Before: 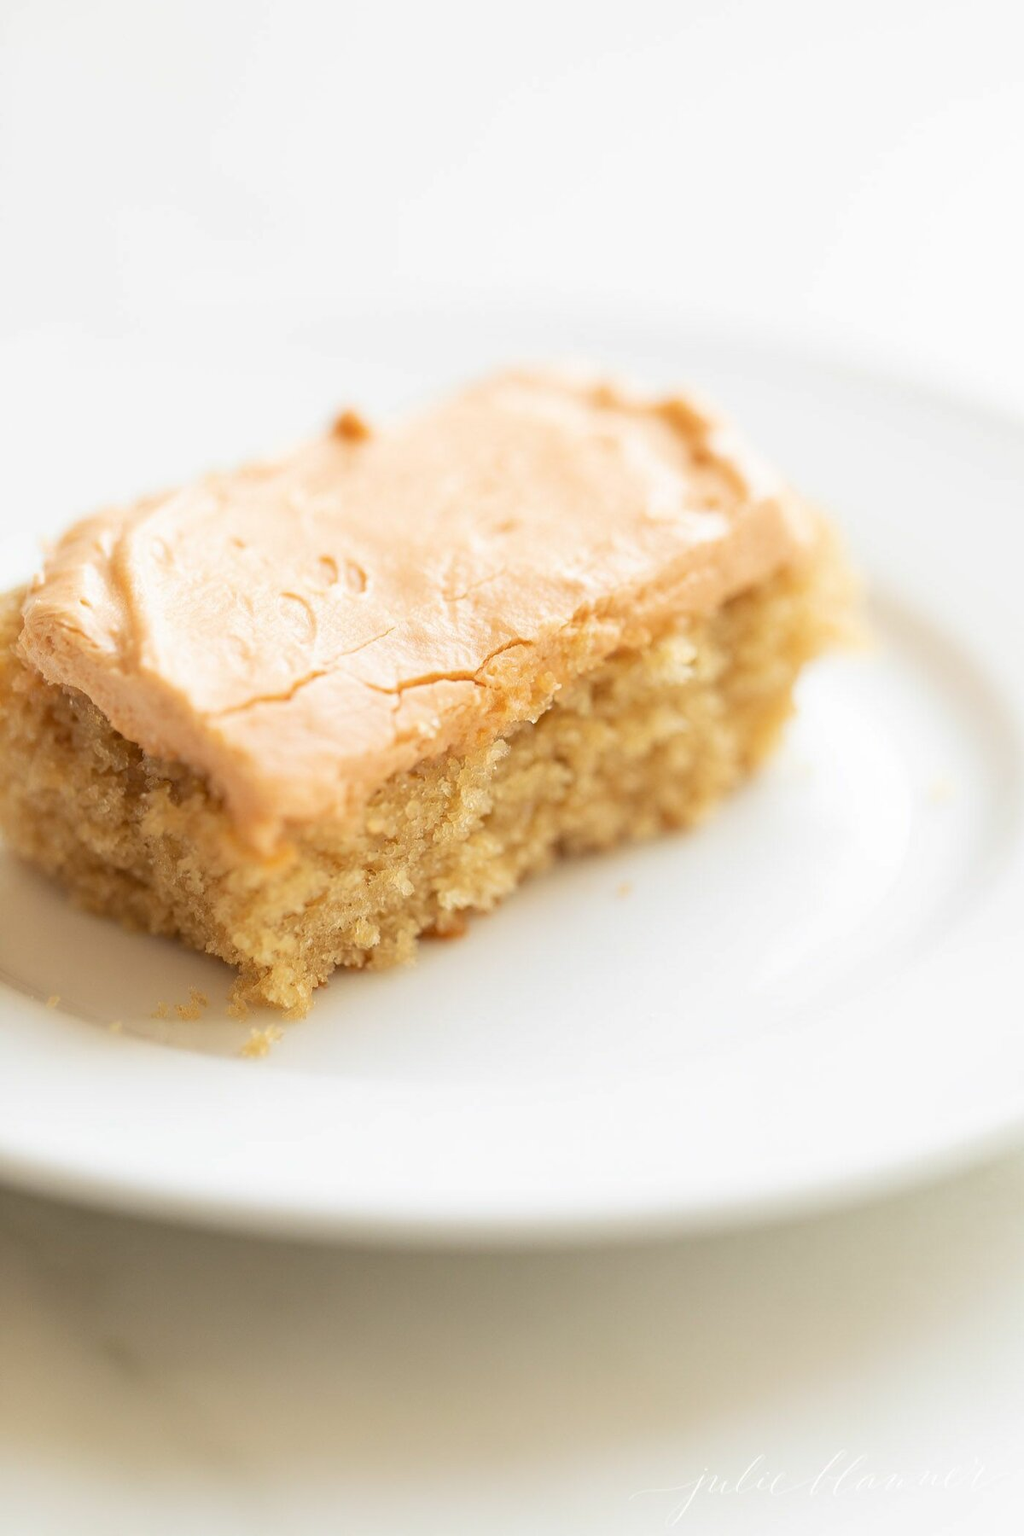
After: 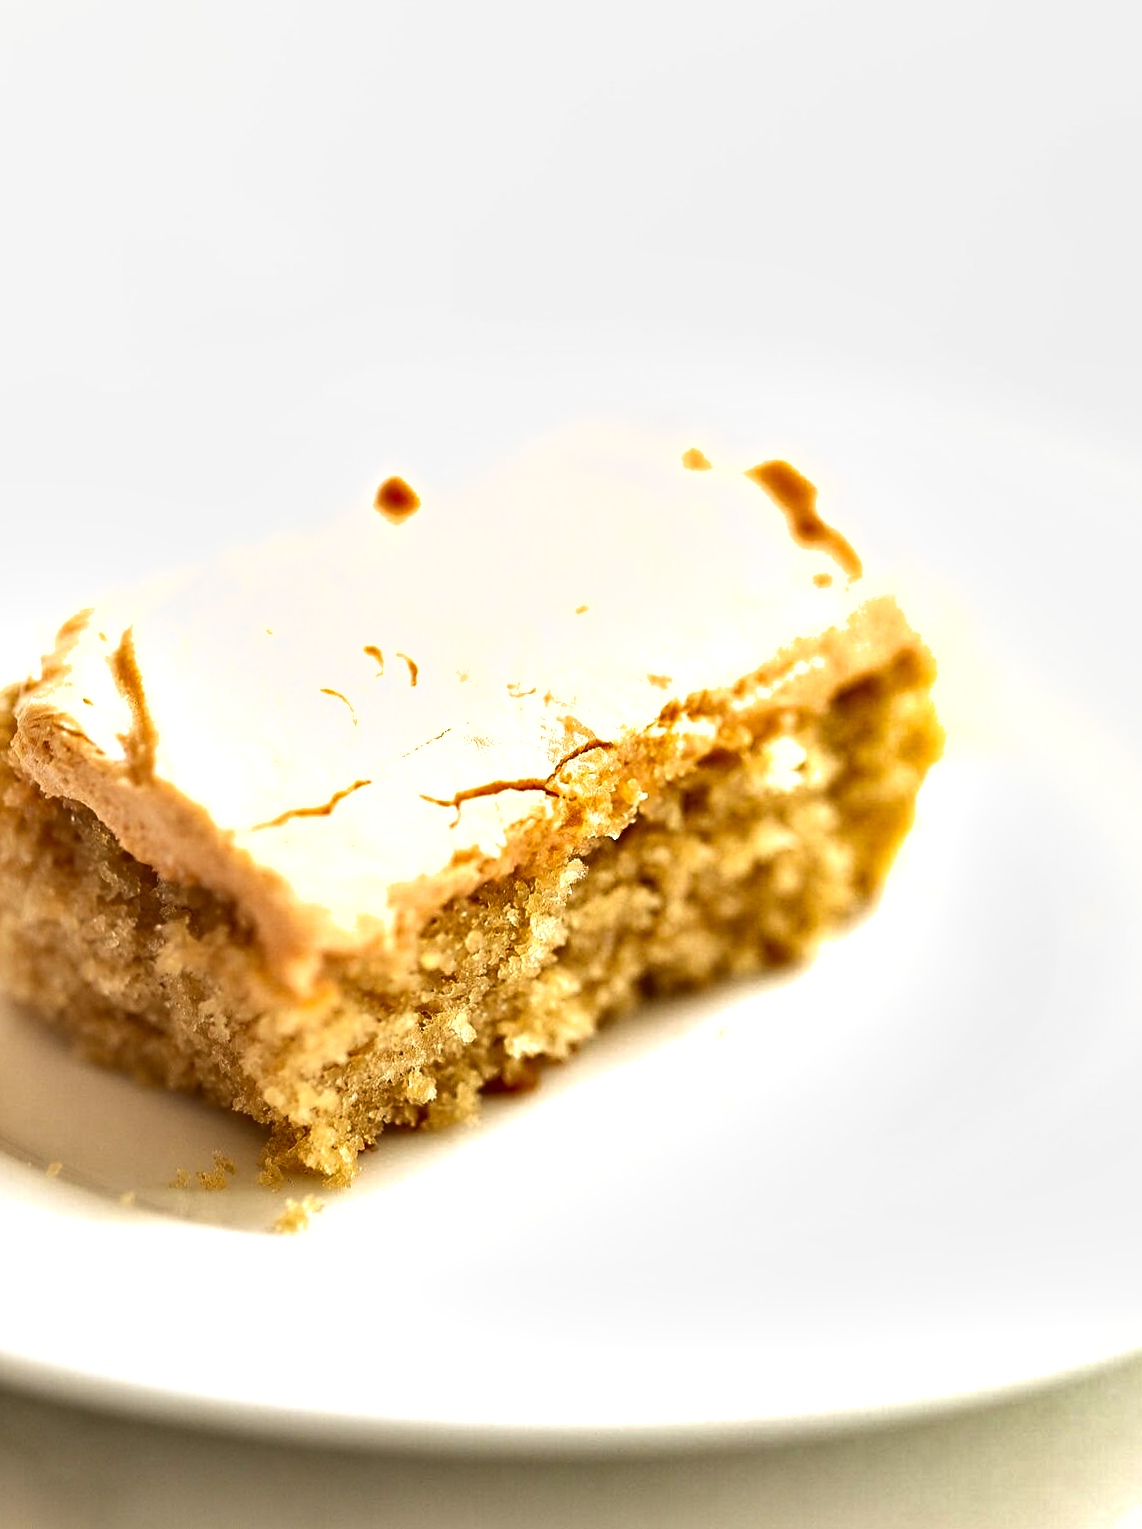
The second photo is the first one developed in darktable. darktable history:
shadows and highlights: shadows 39.34, highlights -52.74, low approximation 0.01, soften with gaussian
sharpen: radius 1.848, amount 0.399, threshold 1.311
crop and rotate: angle 0.371°, left 0.364%, right 3.519%, bottom 14.201%
local contrast: mode bilateral grid, contrast 26, coarseness 60, detail 152%, midtone range 0.2
exposure: exposure 0.606 EV, compensate highlight preservation false
